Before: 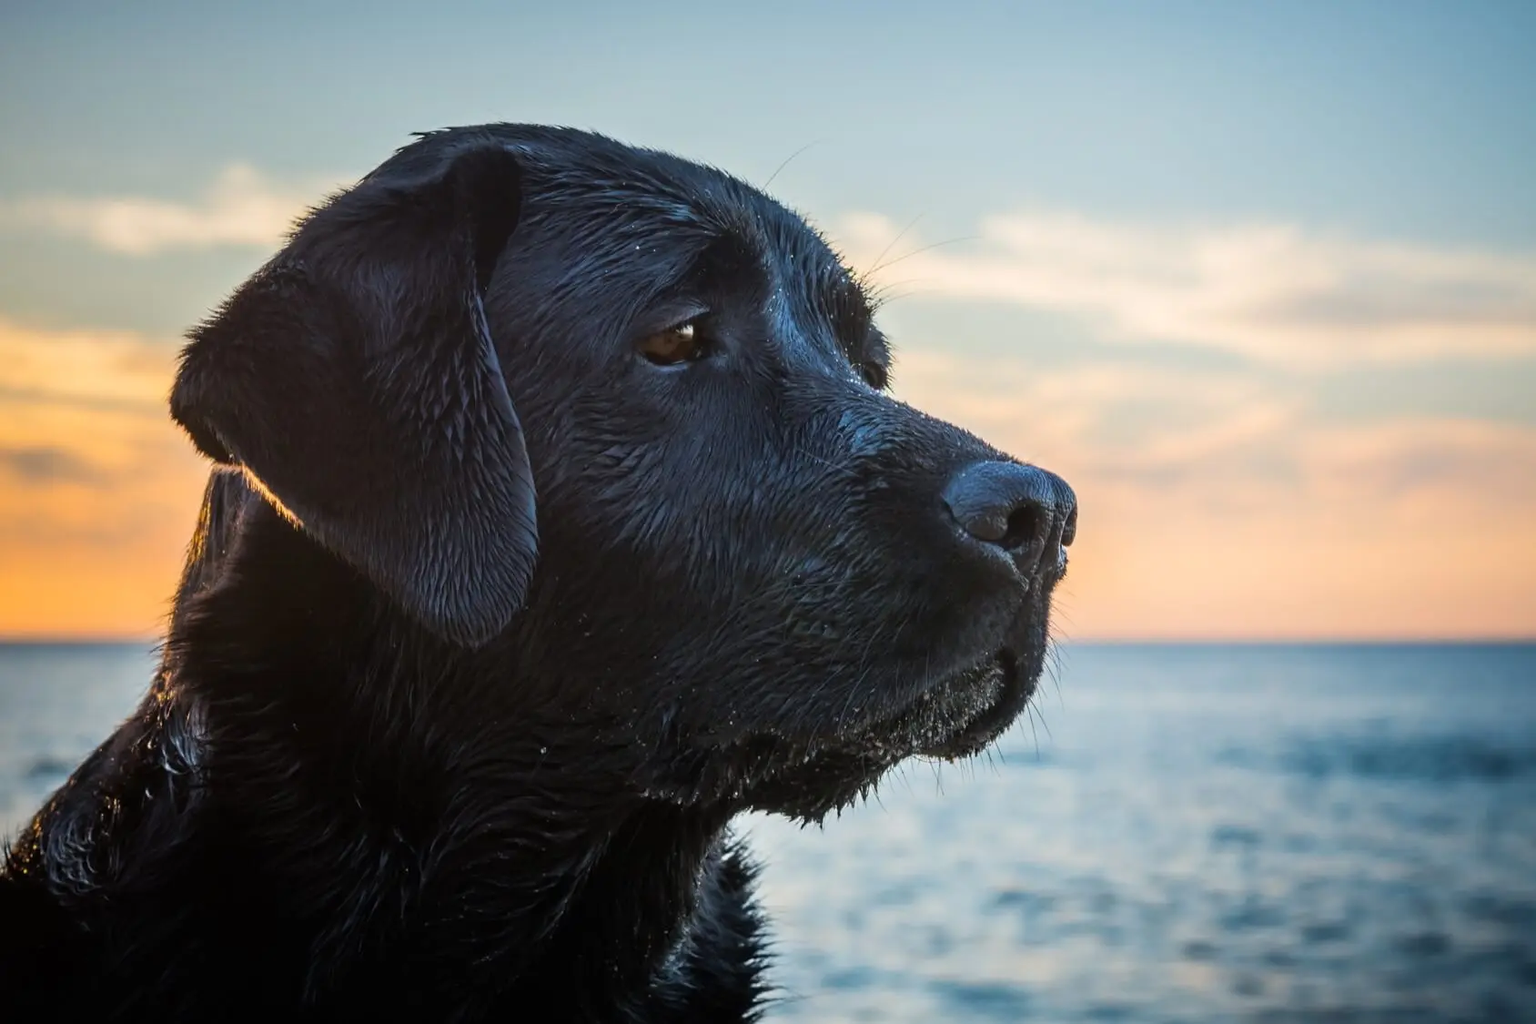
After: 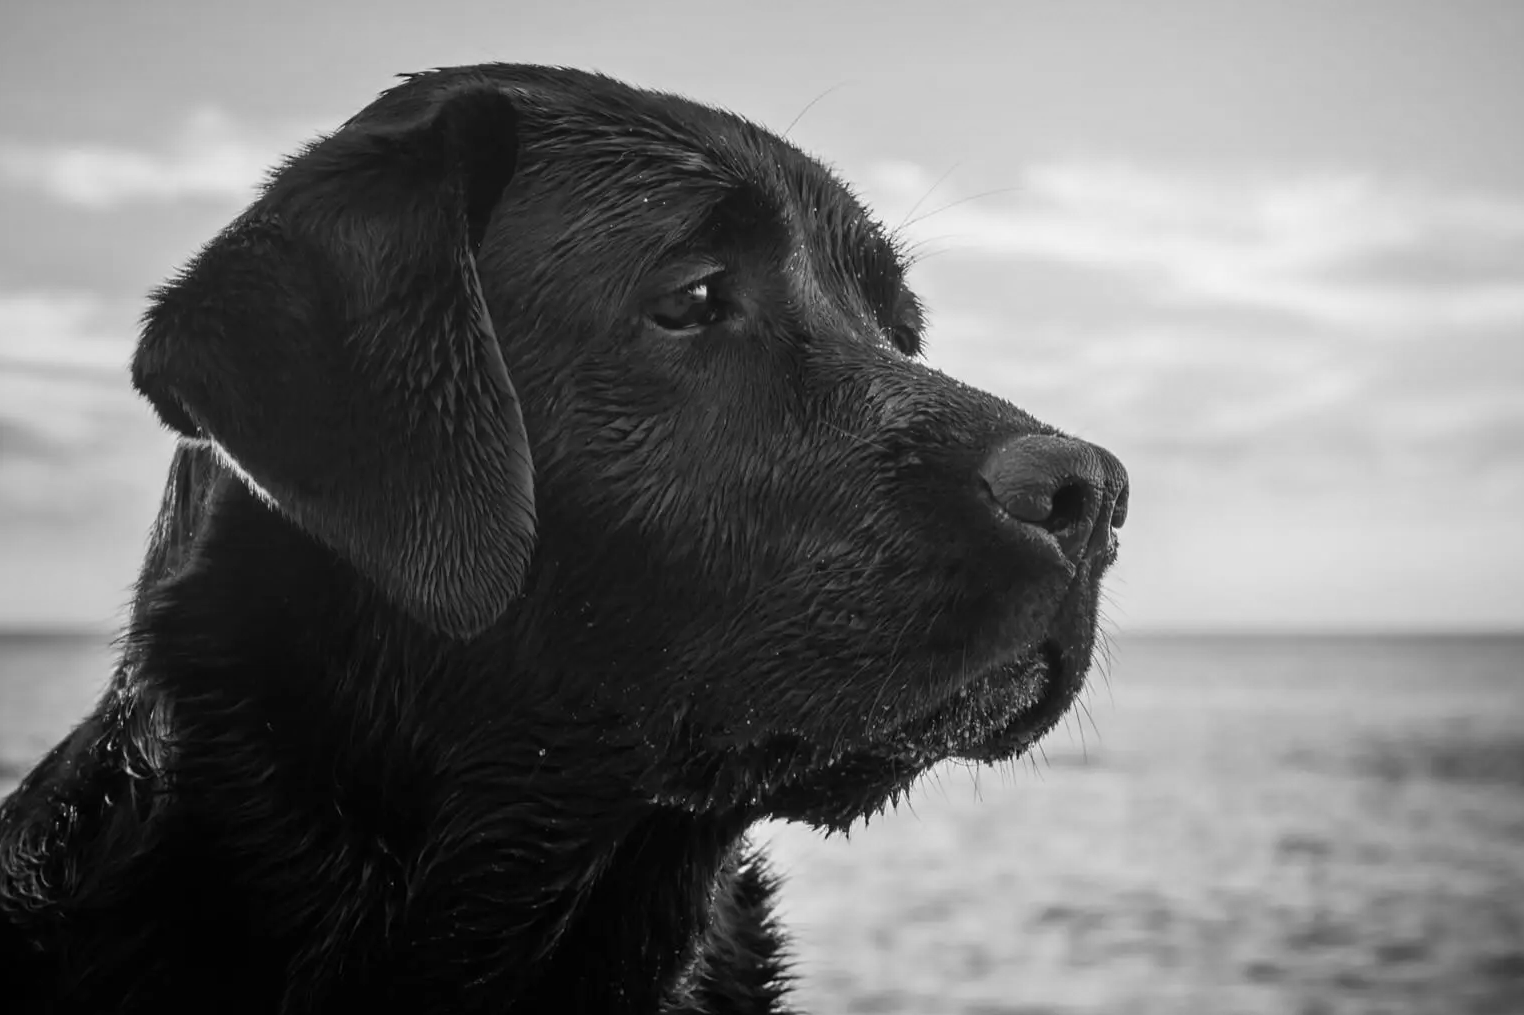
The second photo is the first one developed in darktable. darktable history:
monochrome: a 16.01, b -2.65, highlights 0.52
crop: left 3.305%, top 6.436%, right 6.389%, bottom 3.258%
tone equalizer: on, module defaults
white balance: emerald 1
